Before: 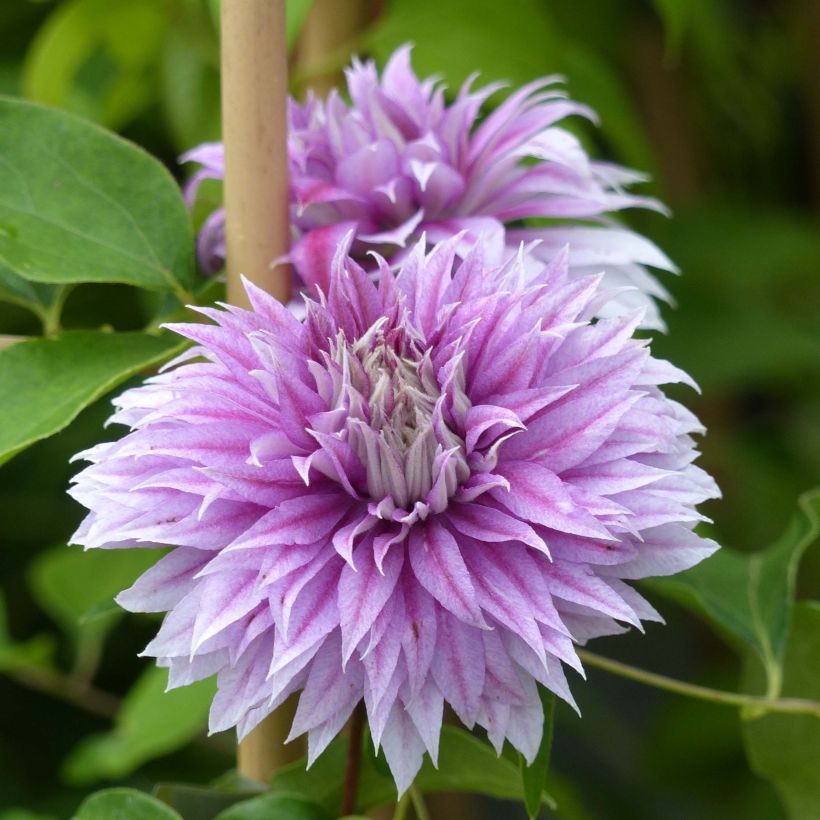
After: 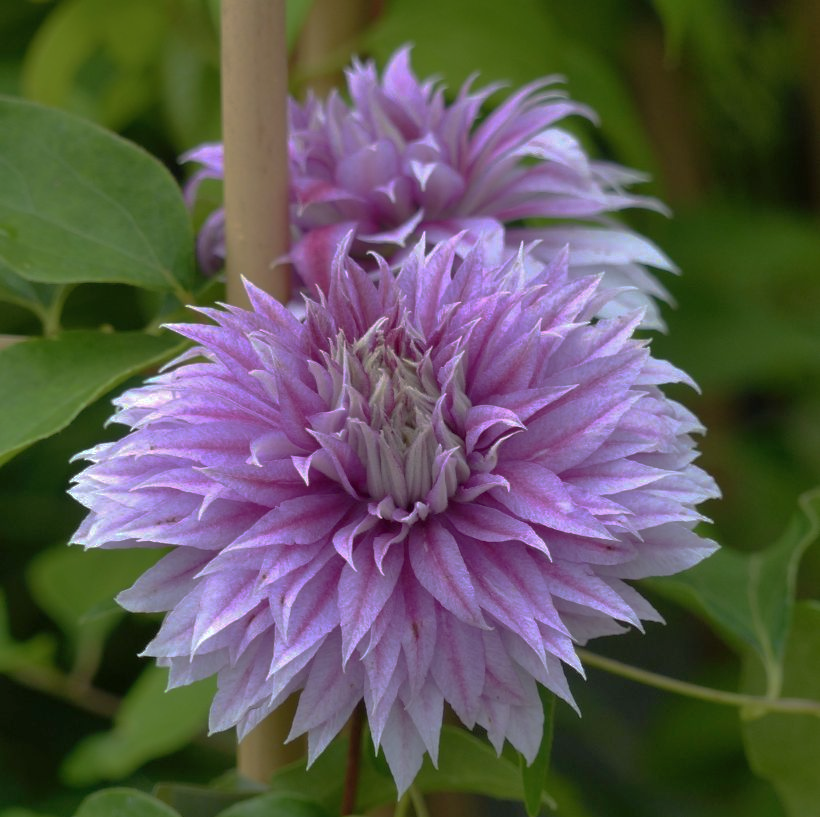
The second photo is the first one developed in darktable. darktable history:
base curve: curves: ch0 [(0, 0) (0.826, 0.587) (1, 1)], preserve colors none
crop: top 0.101%, bottom 0.174%
shadows and highlights: on, module defaults
